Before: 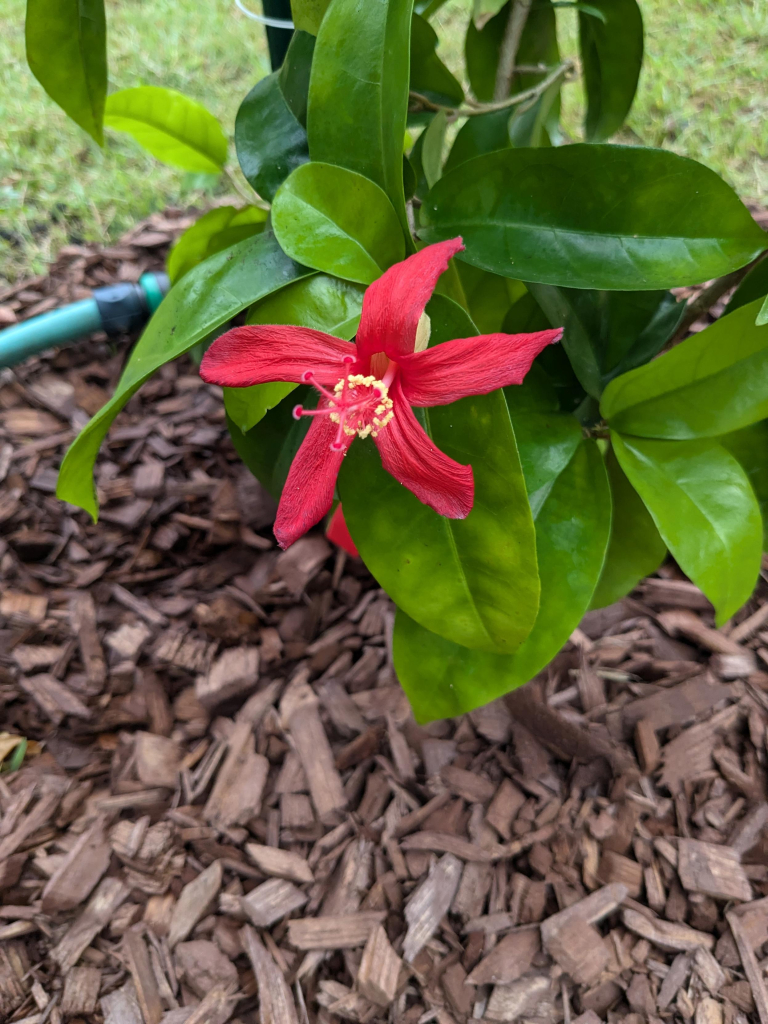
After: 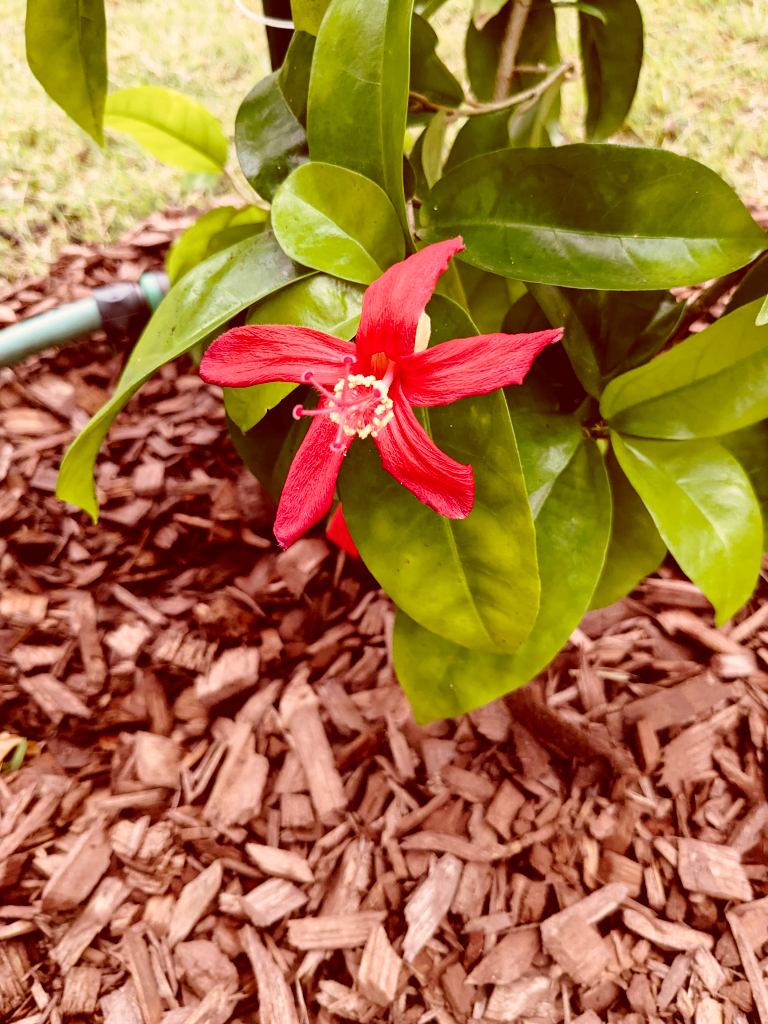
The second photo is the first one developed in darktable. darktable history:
color correction: highlights a* 9.03, highlights b* 8.71, shadows a* 40, shadows b* 40, saturation 0.8
base curve: curves: ch0 [(0, 0) (0.028, 0.03) (0.121, 0.232) (0.46, 0.748) (0.859, 0.968) (1, 1)], preserve colors none
